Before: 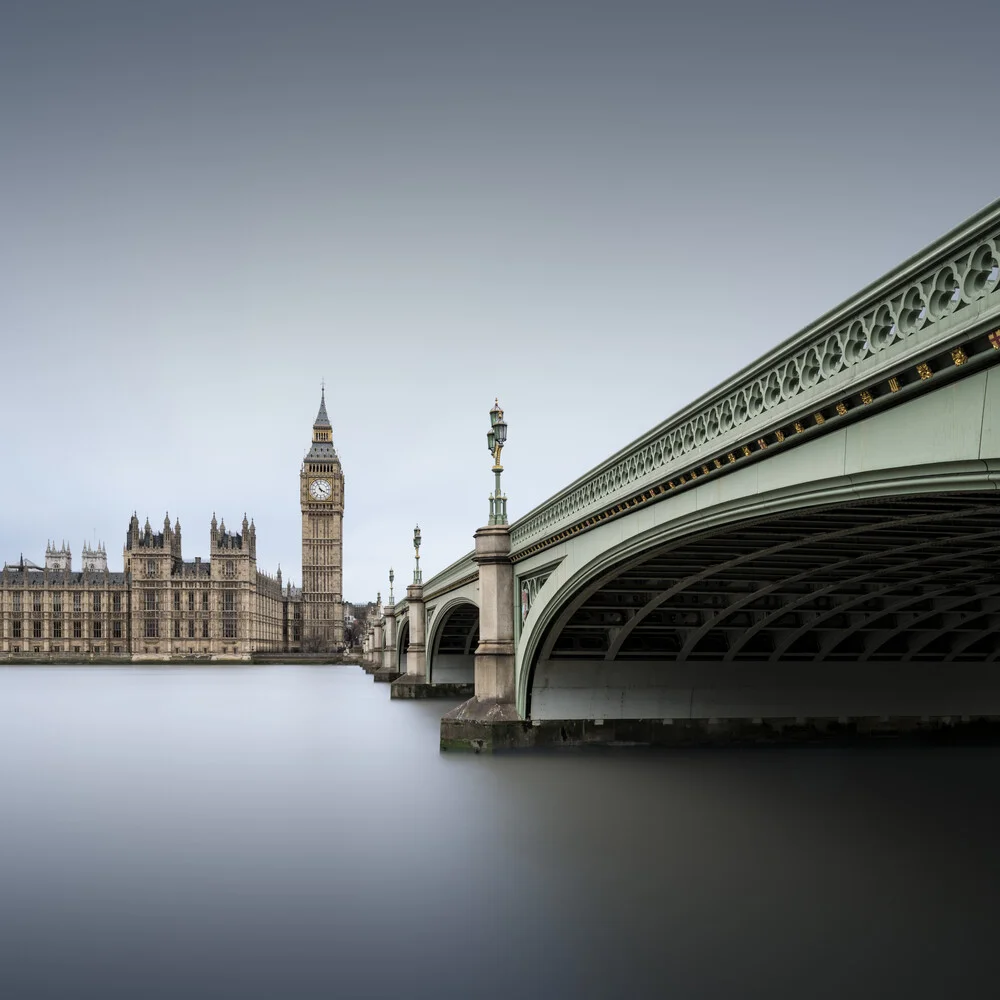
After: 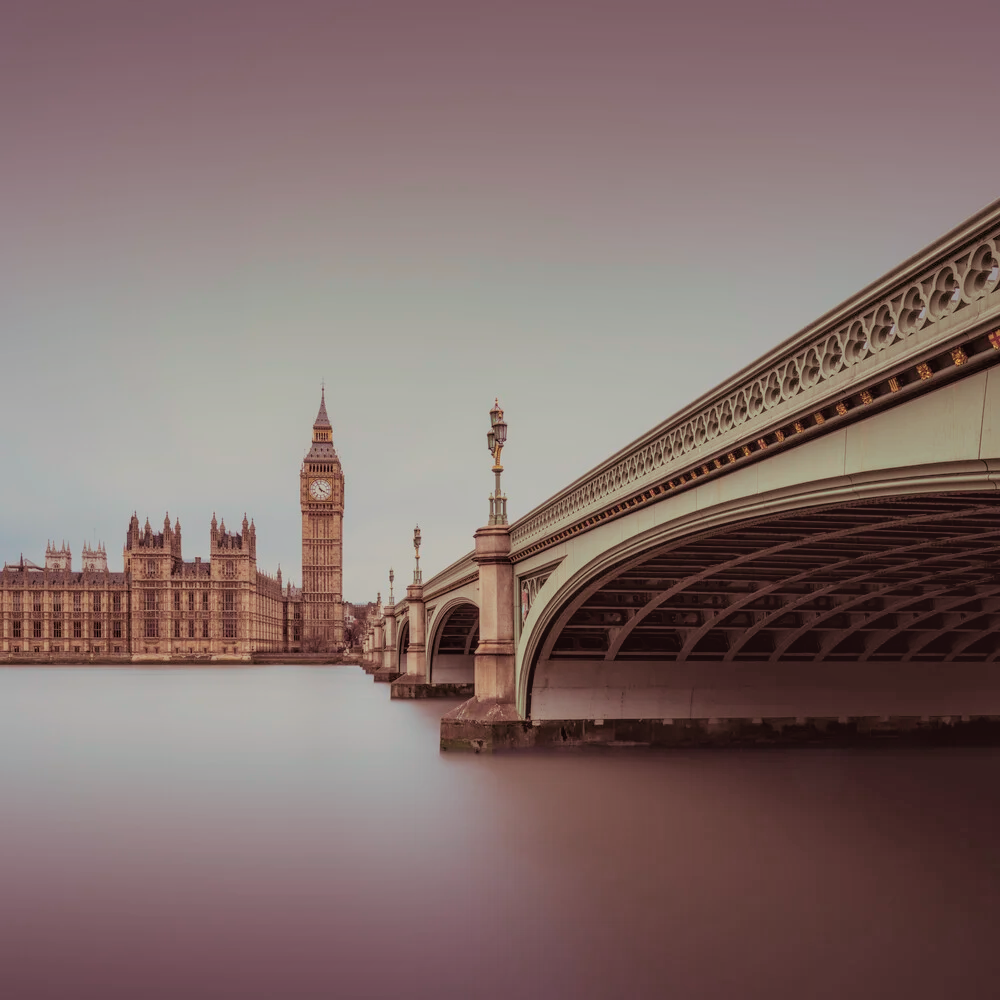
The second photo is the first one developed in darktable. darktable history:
split-toning: on, module defaults
white balance: red 1.045, blue 0.932
contrast brightness saturation: contrast -0.19, saturation 0.19
local contrast: highlights 61%, detail 143%, midtone range 0.428
color balance rgb: contrast -30%
